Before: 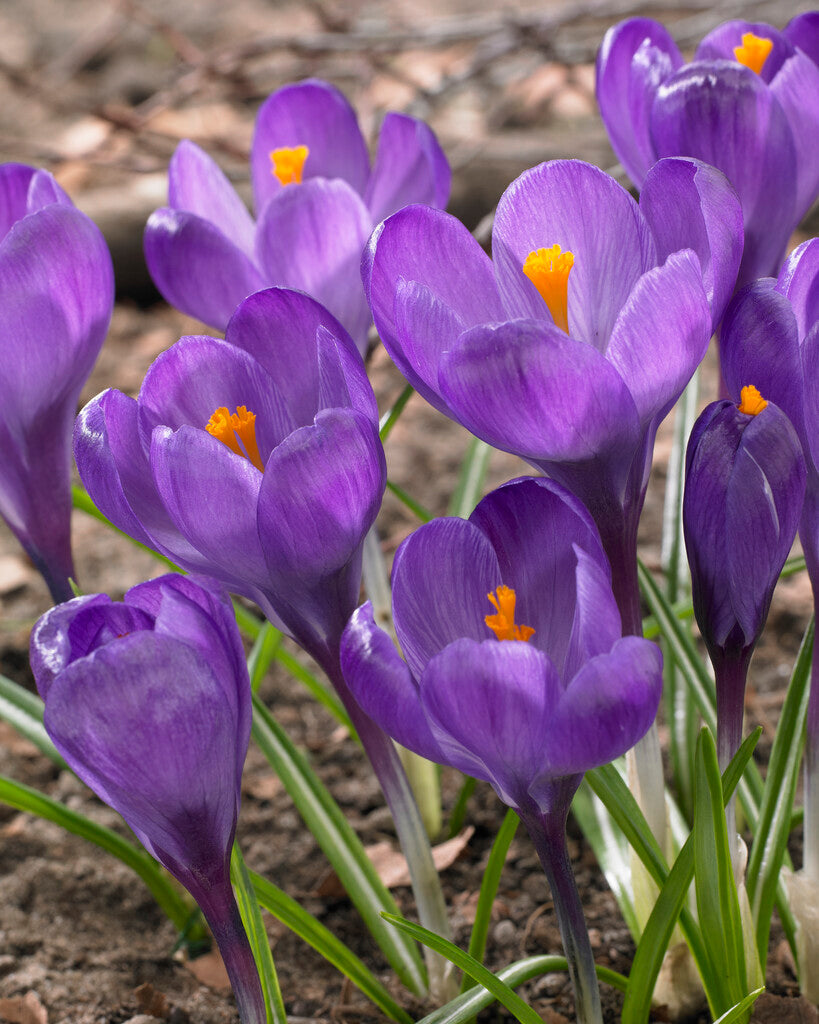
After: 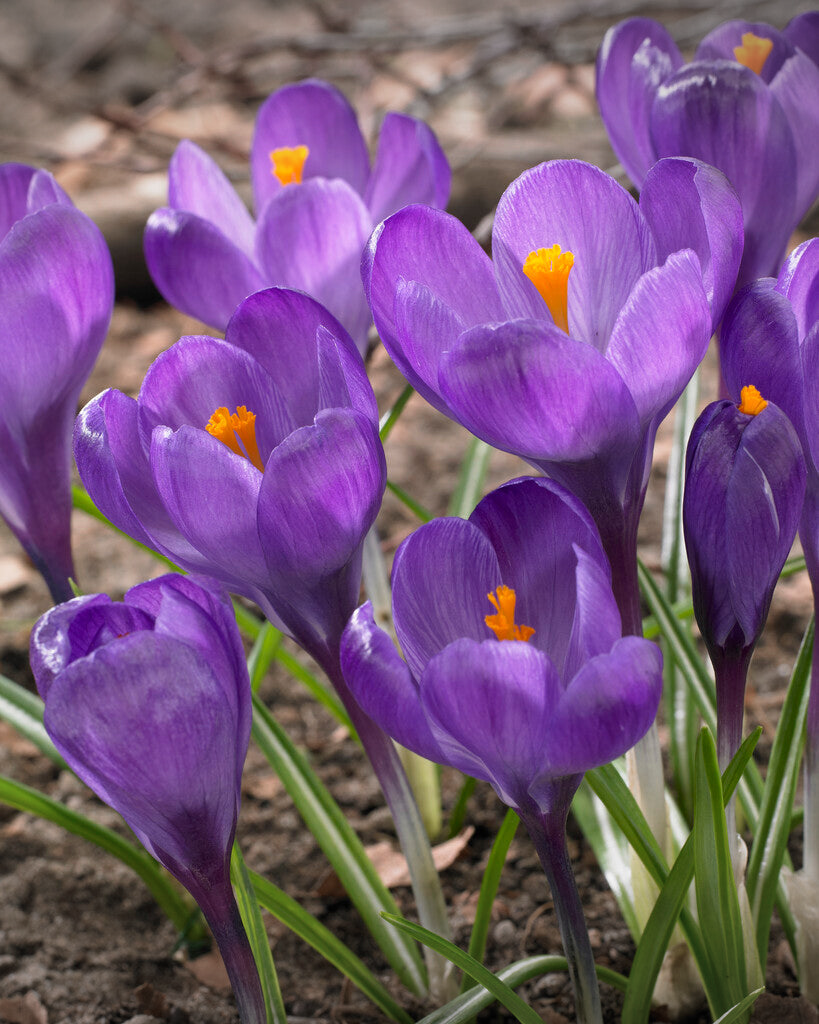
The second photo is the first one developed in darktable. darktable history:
vignetting: fall-off start 100.59%, brightness -0.454, saturation -0.299, width/height ratio 1.319, unbound false
levels: mode automatic, levels [0.101, 0.578, 0.953]
